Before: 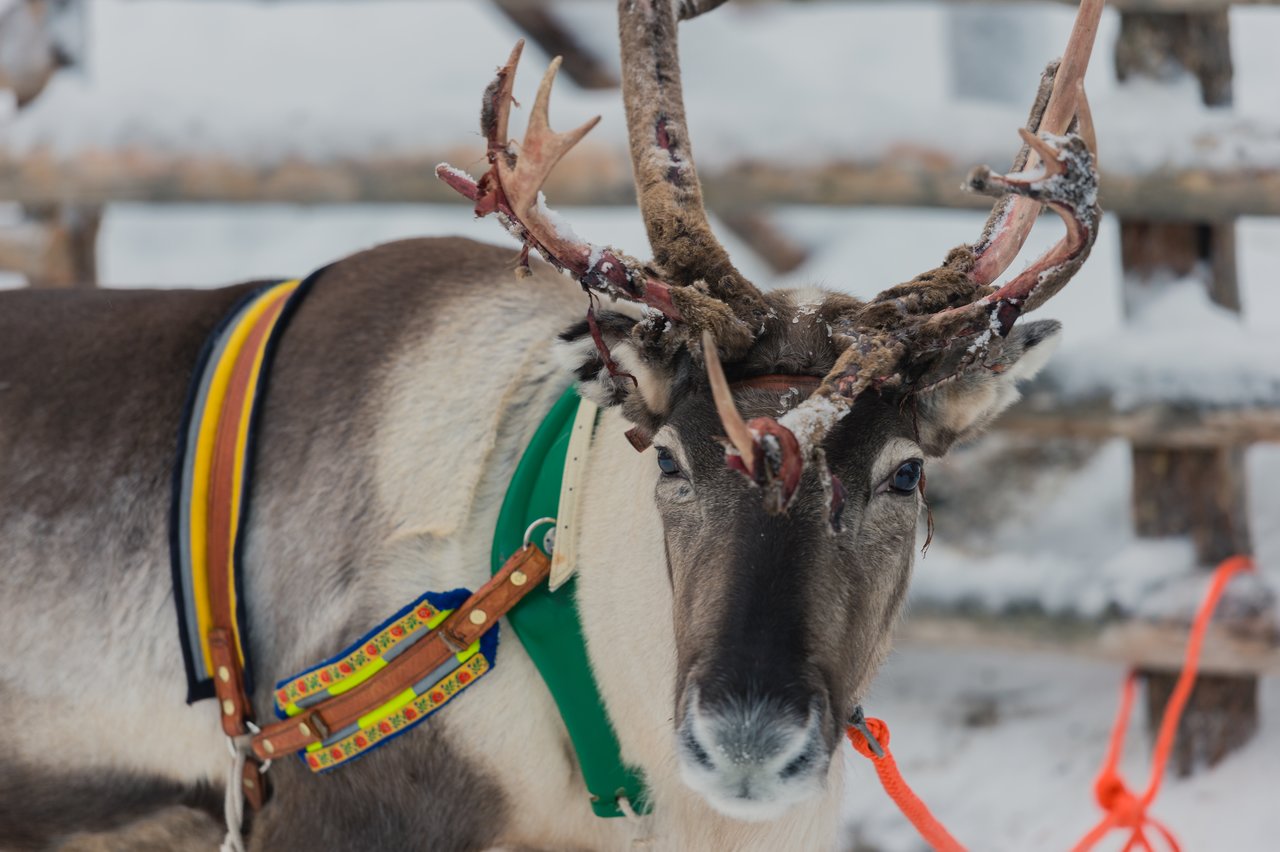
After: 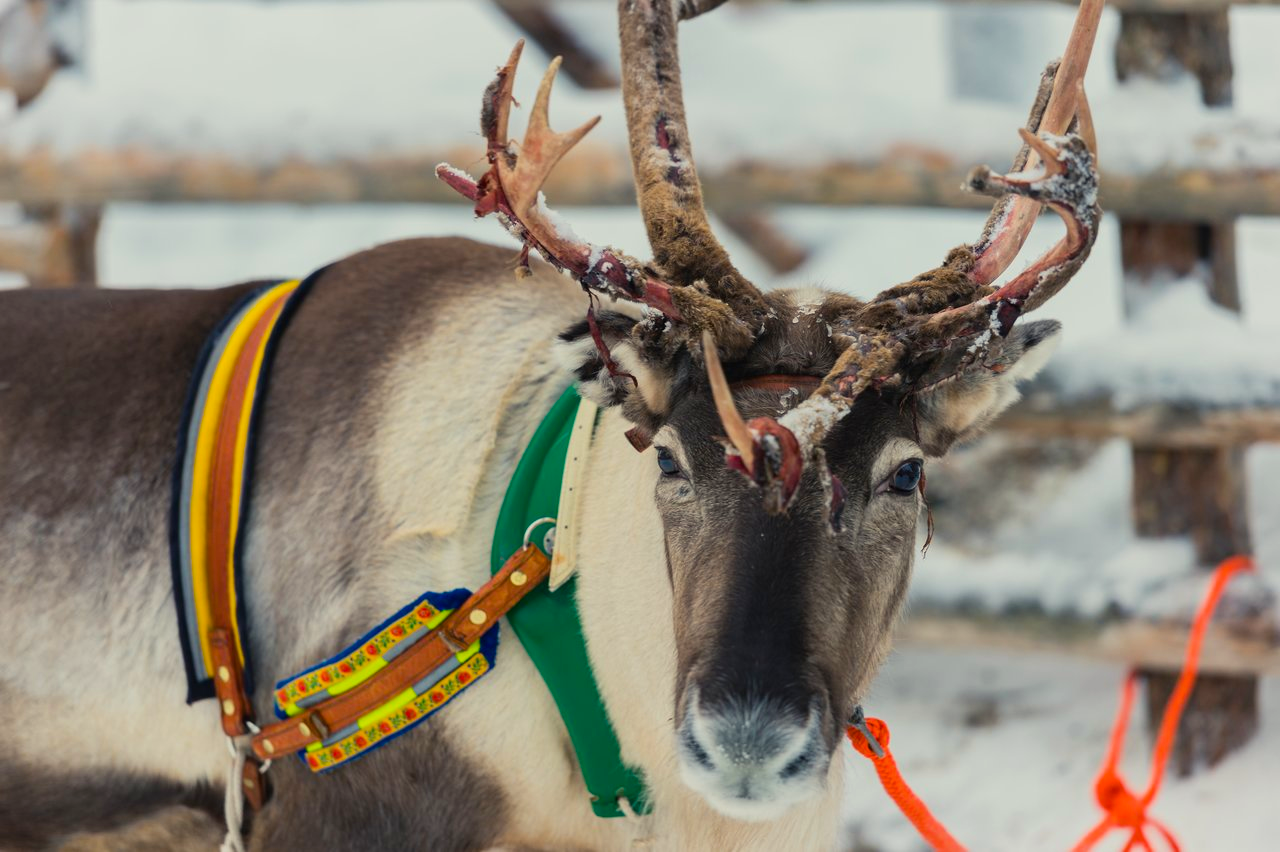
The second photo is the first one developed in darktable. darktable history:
color balance rgb: highlights gain › luminance 5.882%, highlights gain › chroma 2.555%, highlights gain › hue 92.84°, linear chroma grading › global chroma 0.68%, perceptual saturation grading › global saturation 29.81%, global vibrance 11.336%, contrast 4.933%
base curve: curves: ch0 [(0, 0) (0.472, 0.508) (1, 1)], exposure shift 0.01, preserve colors none
